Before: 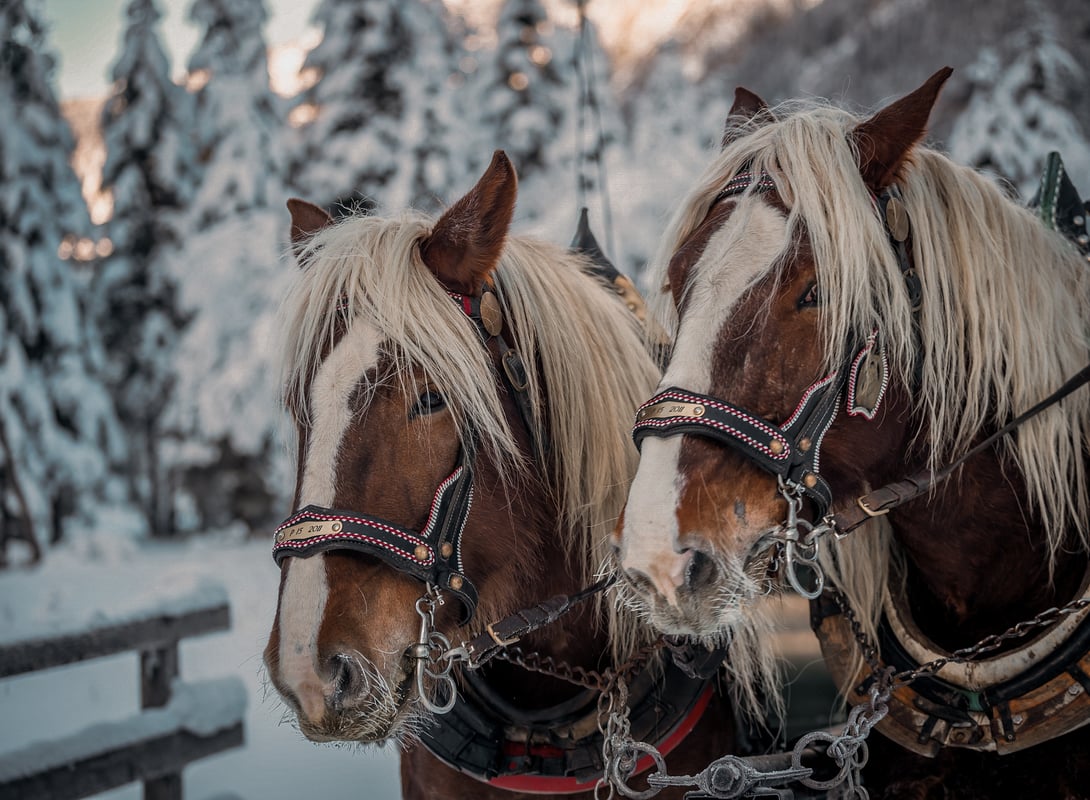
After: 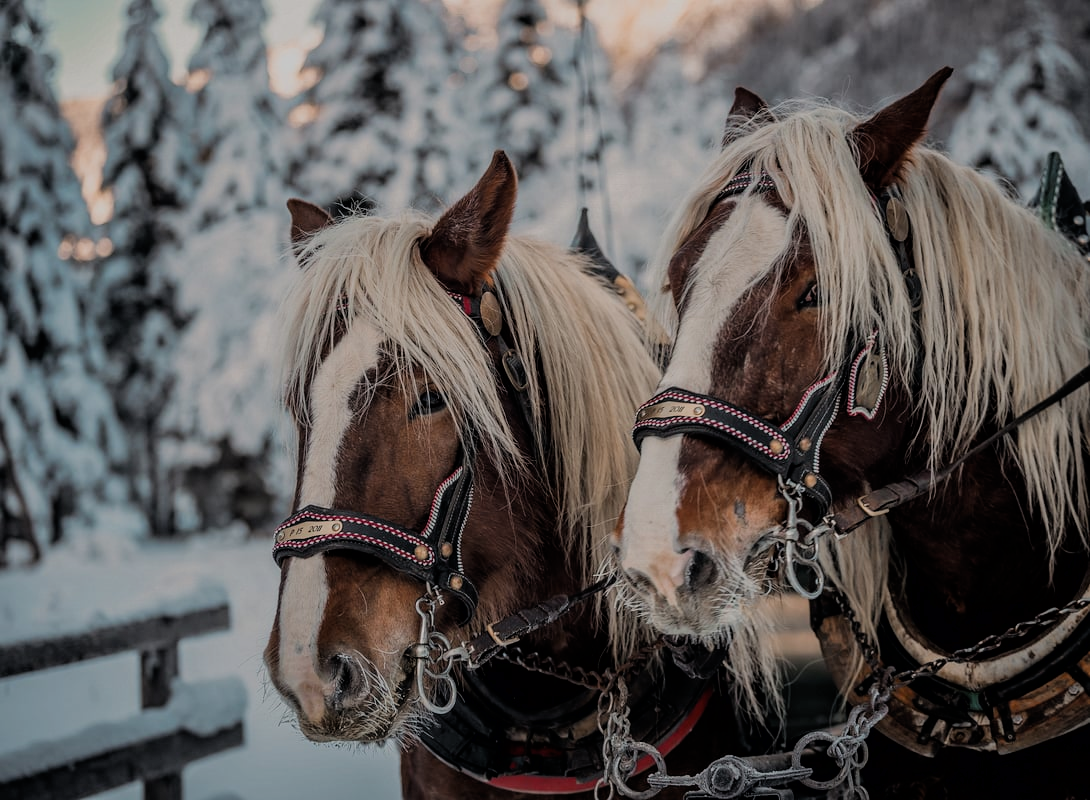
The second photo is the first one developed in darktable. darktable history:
filmic rgb: black relative exposure -7.15 EV, white relative exposure 5.36 EV, hardness 3.02, color science v6 (2022)
